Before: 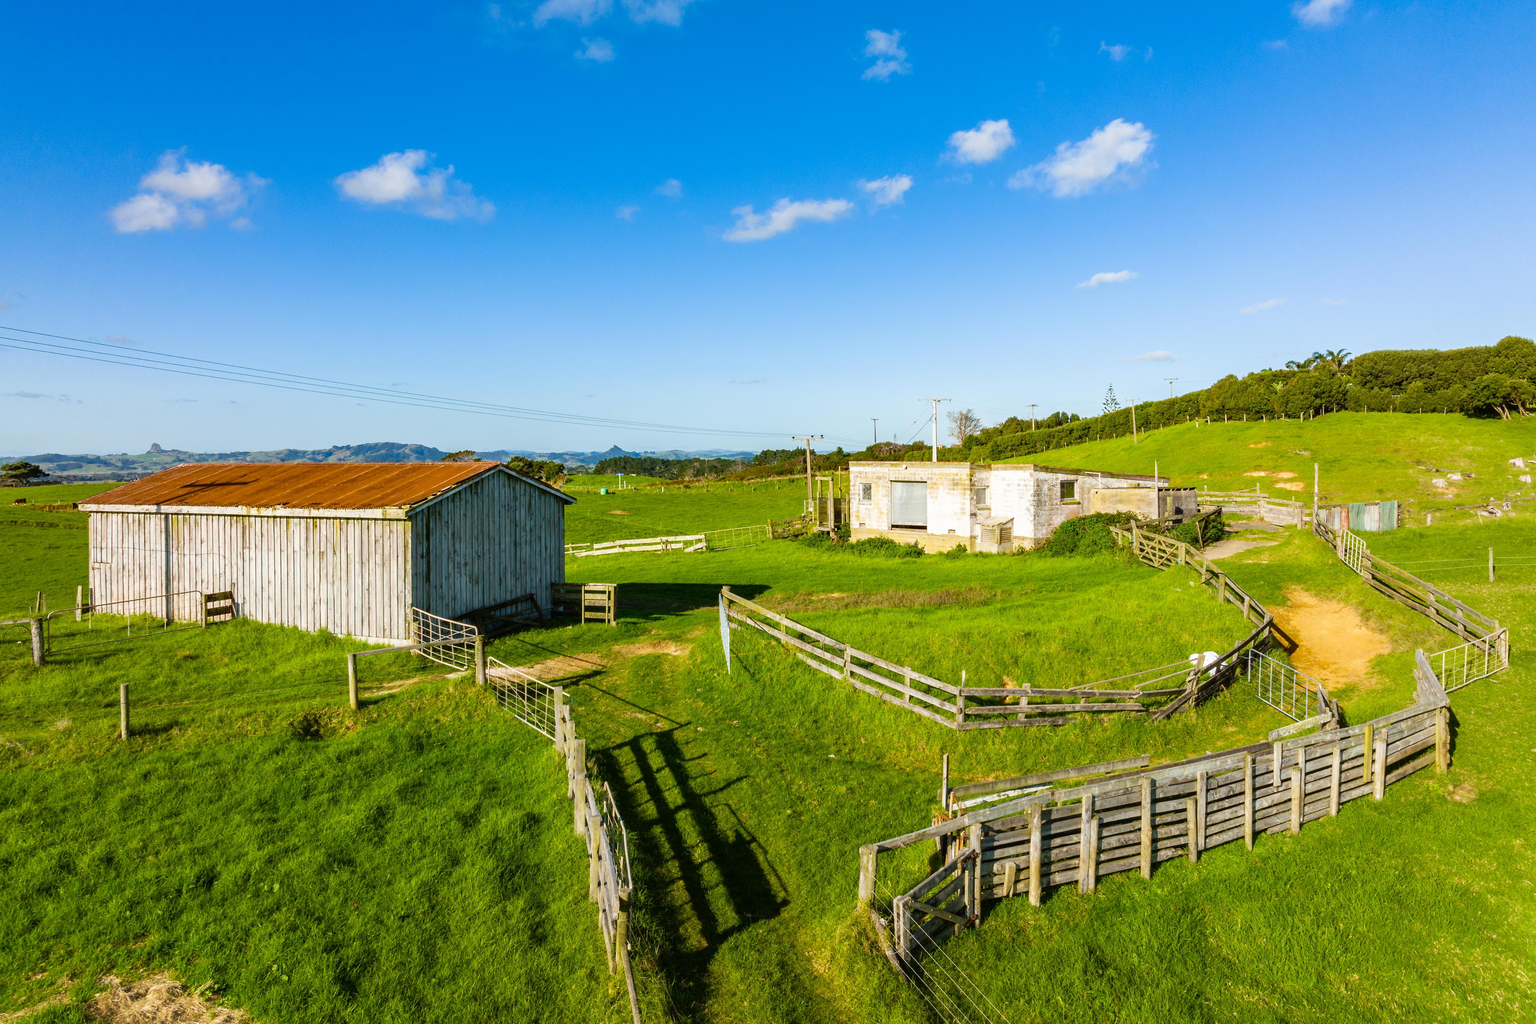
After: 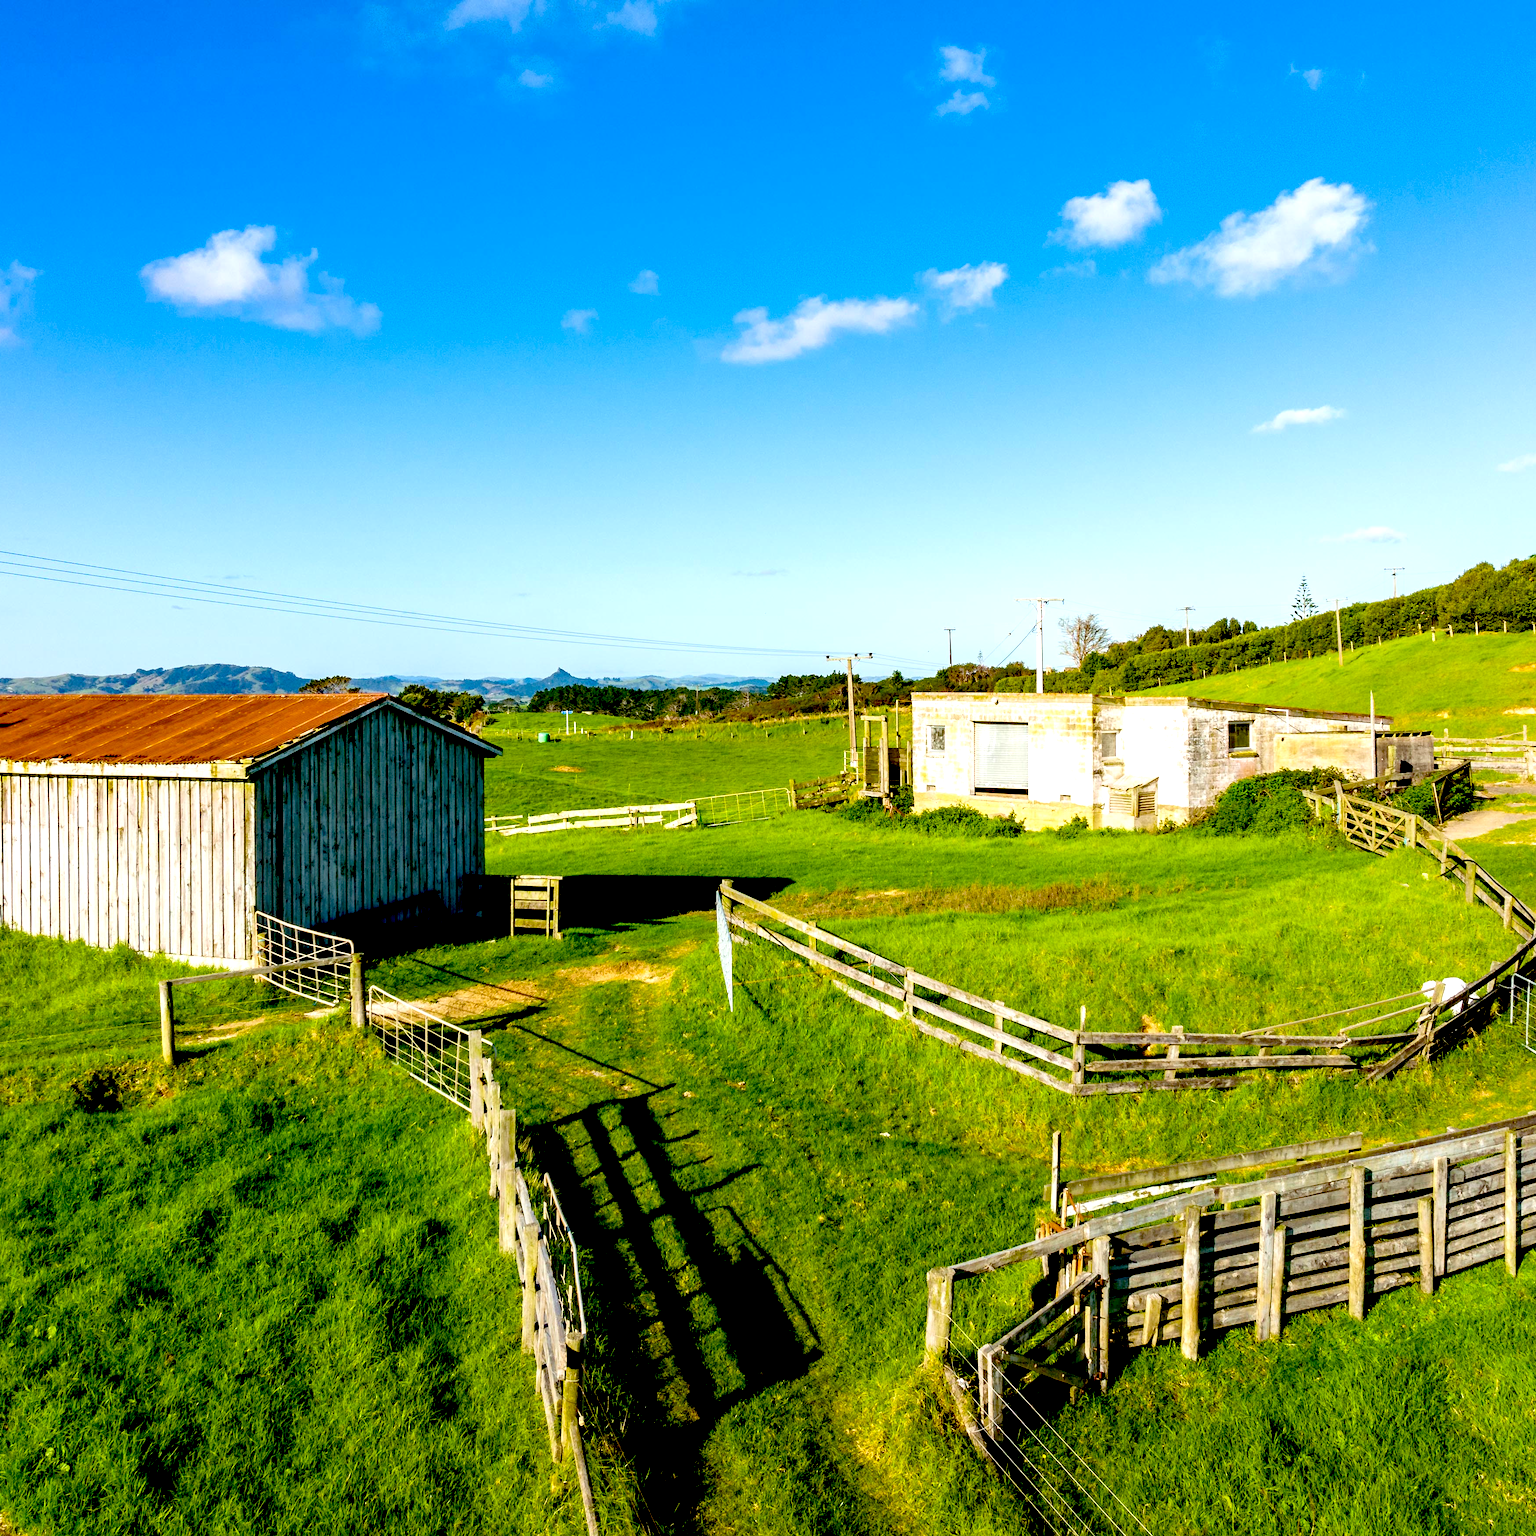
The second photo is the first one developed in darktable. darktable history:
crop and rotate: left 15.754%, right 17.579%
exposure: black level correction 0.04, exposure 0.5 EV, compensate highlight preservation false
